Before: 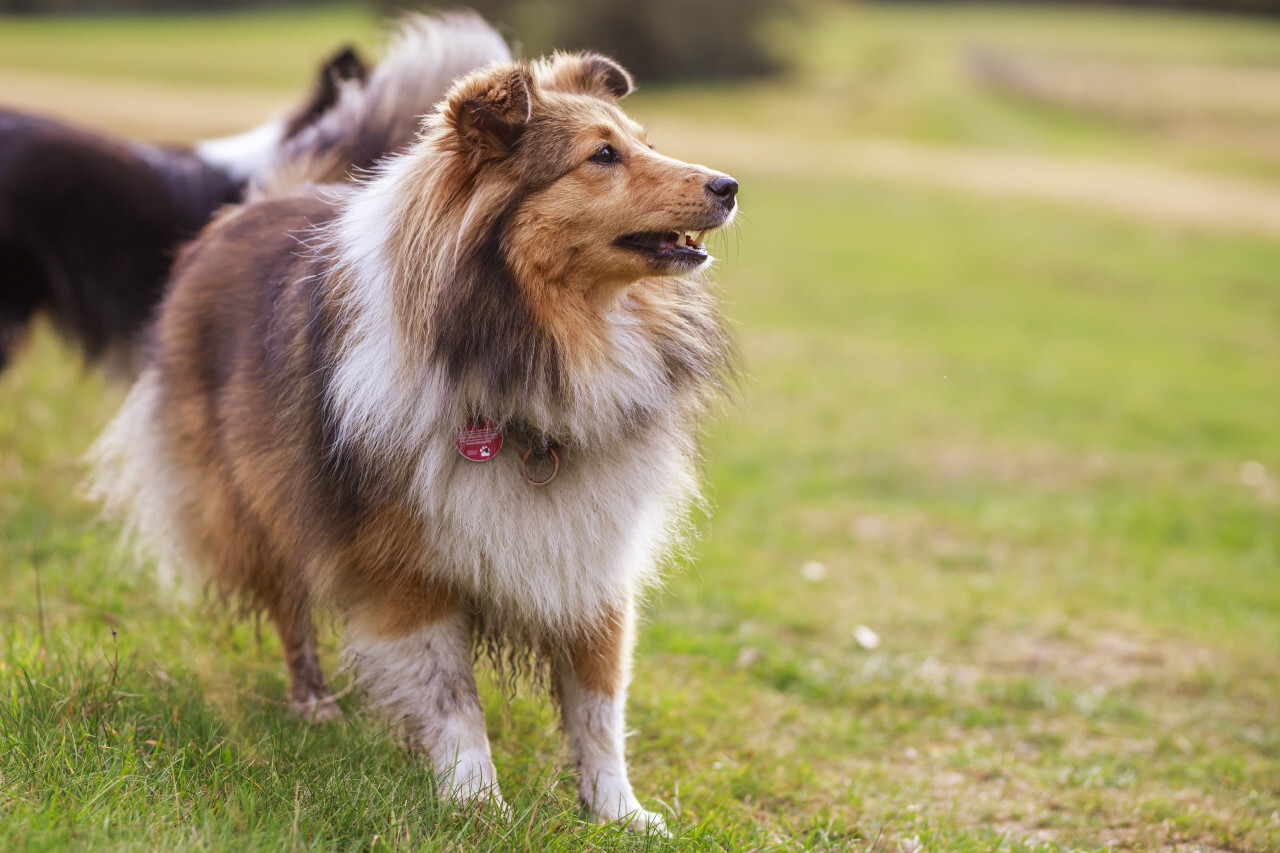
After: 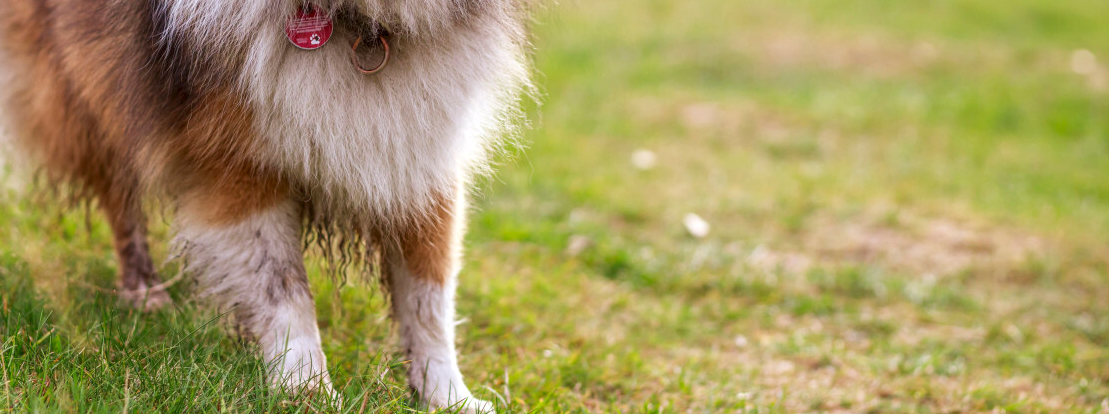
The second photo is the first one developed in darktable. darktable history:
local contrast: on, module defaults
crop and rotate: left 13.286%, top 48.474%, bottom 2.889%
